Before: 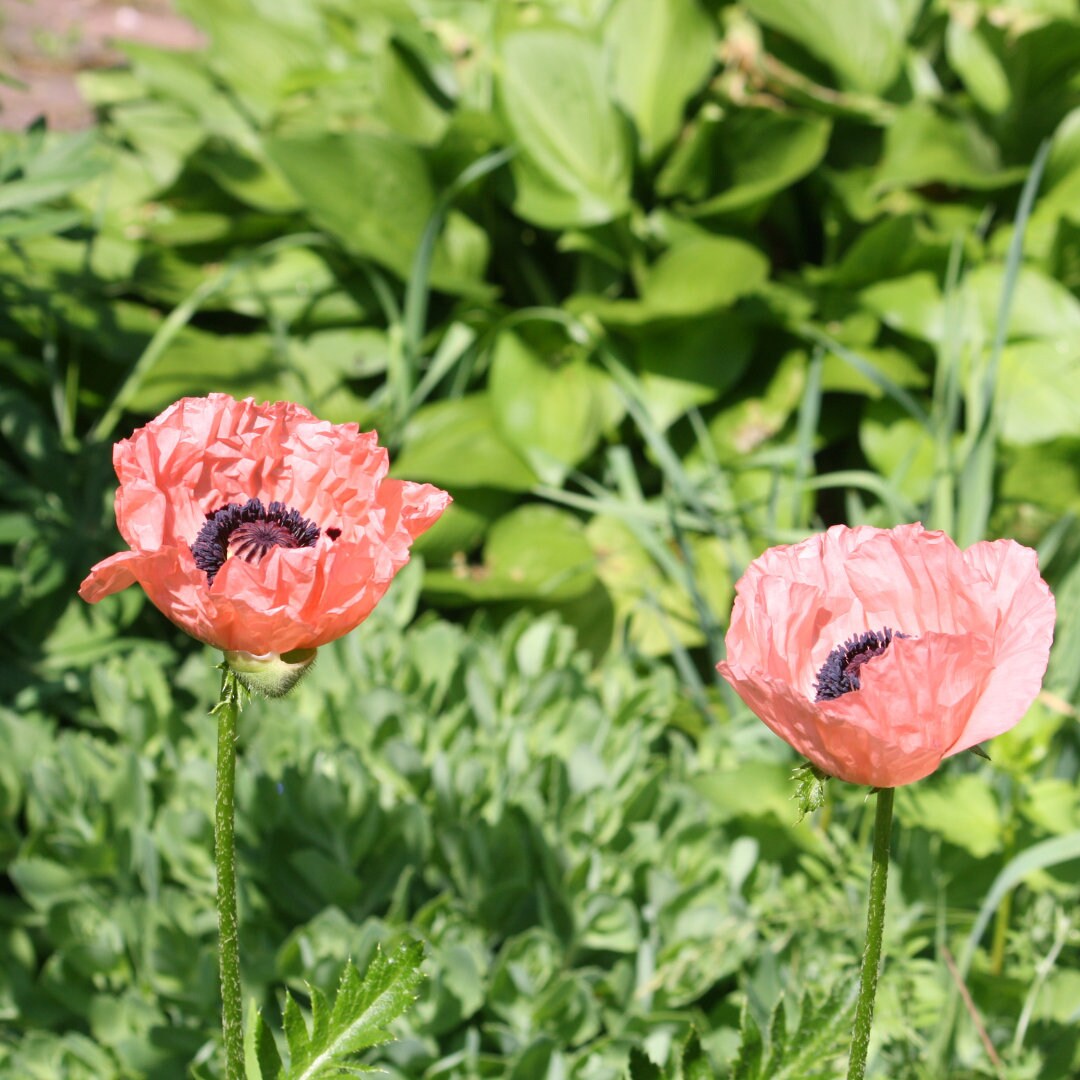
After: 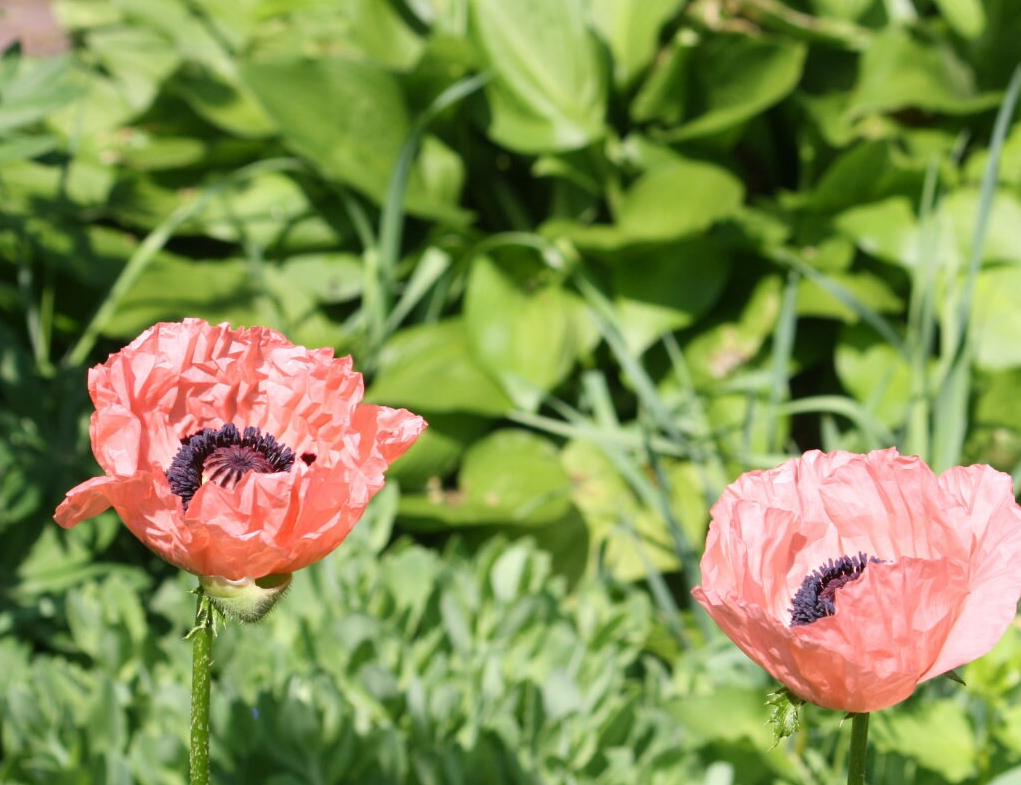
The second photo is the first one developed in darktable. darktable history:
crop: left 2.374%, top 7.005%, right 3.026%, bottom 20.217%
